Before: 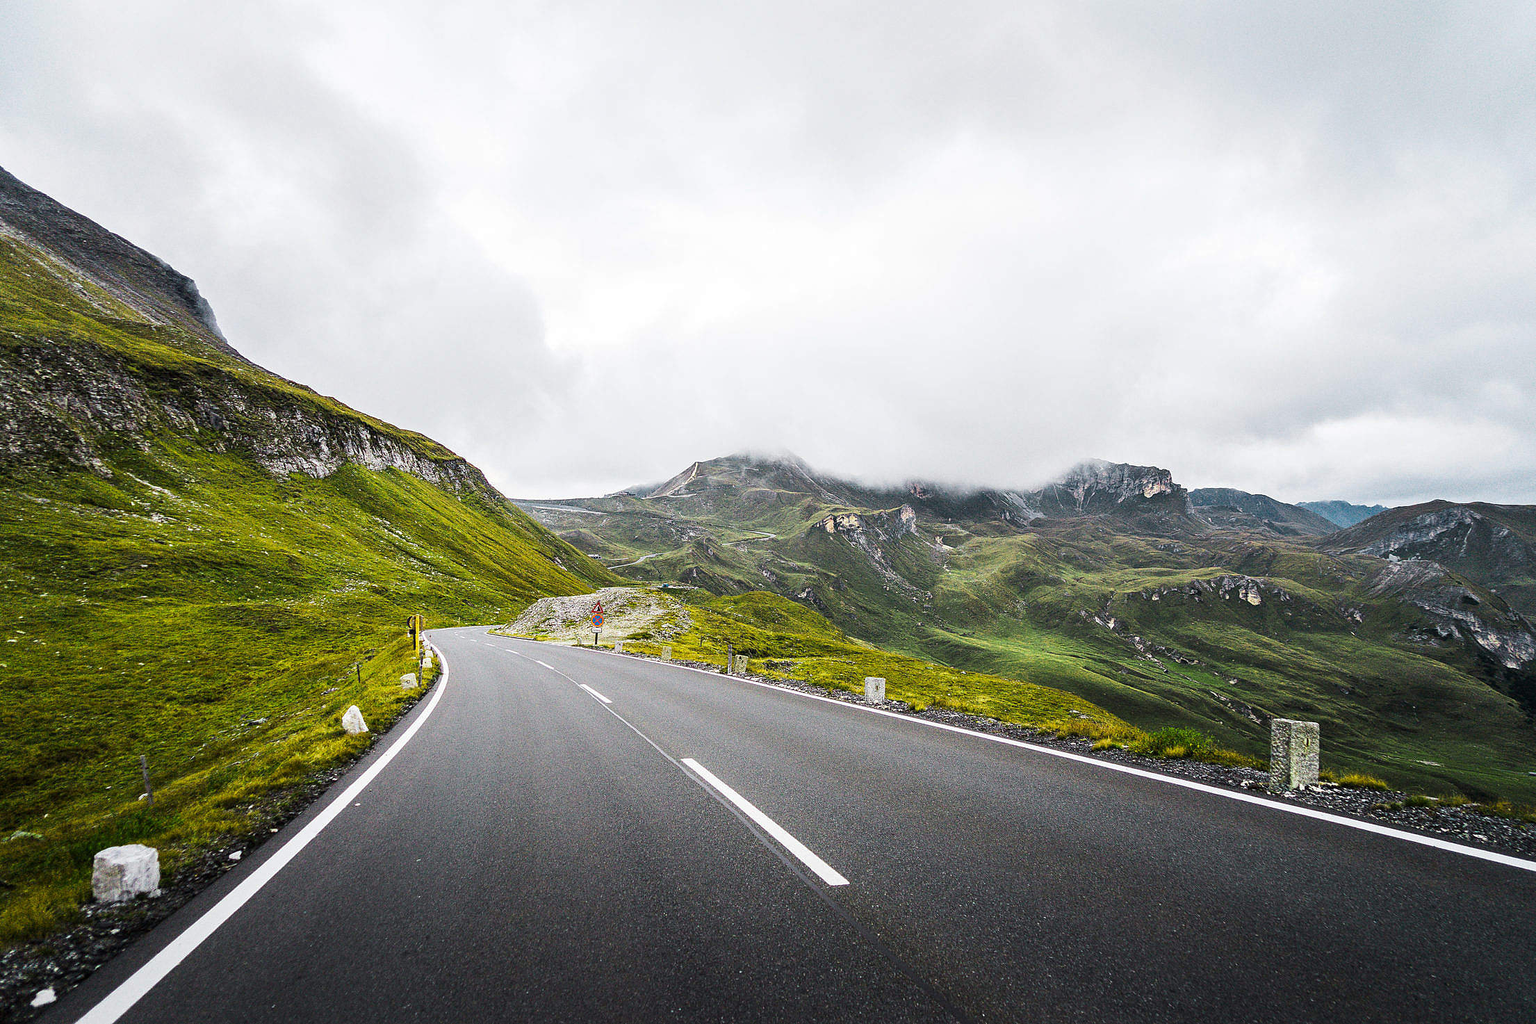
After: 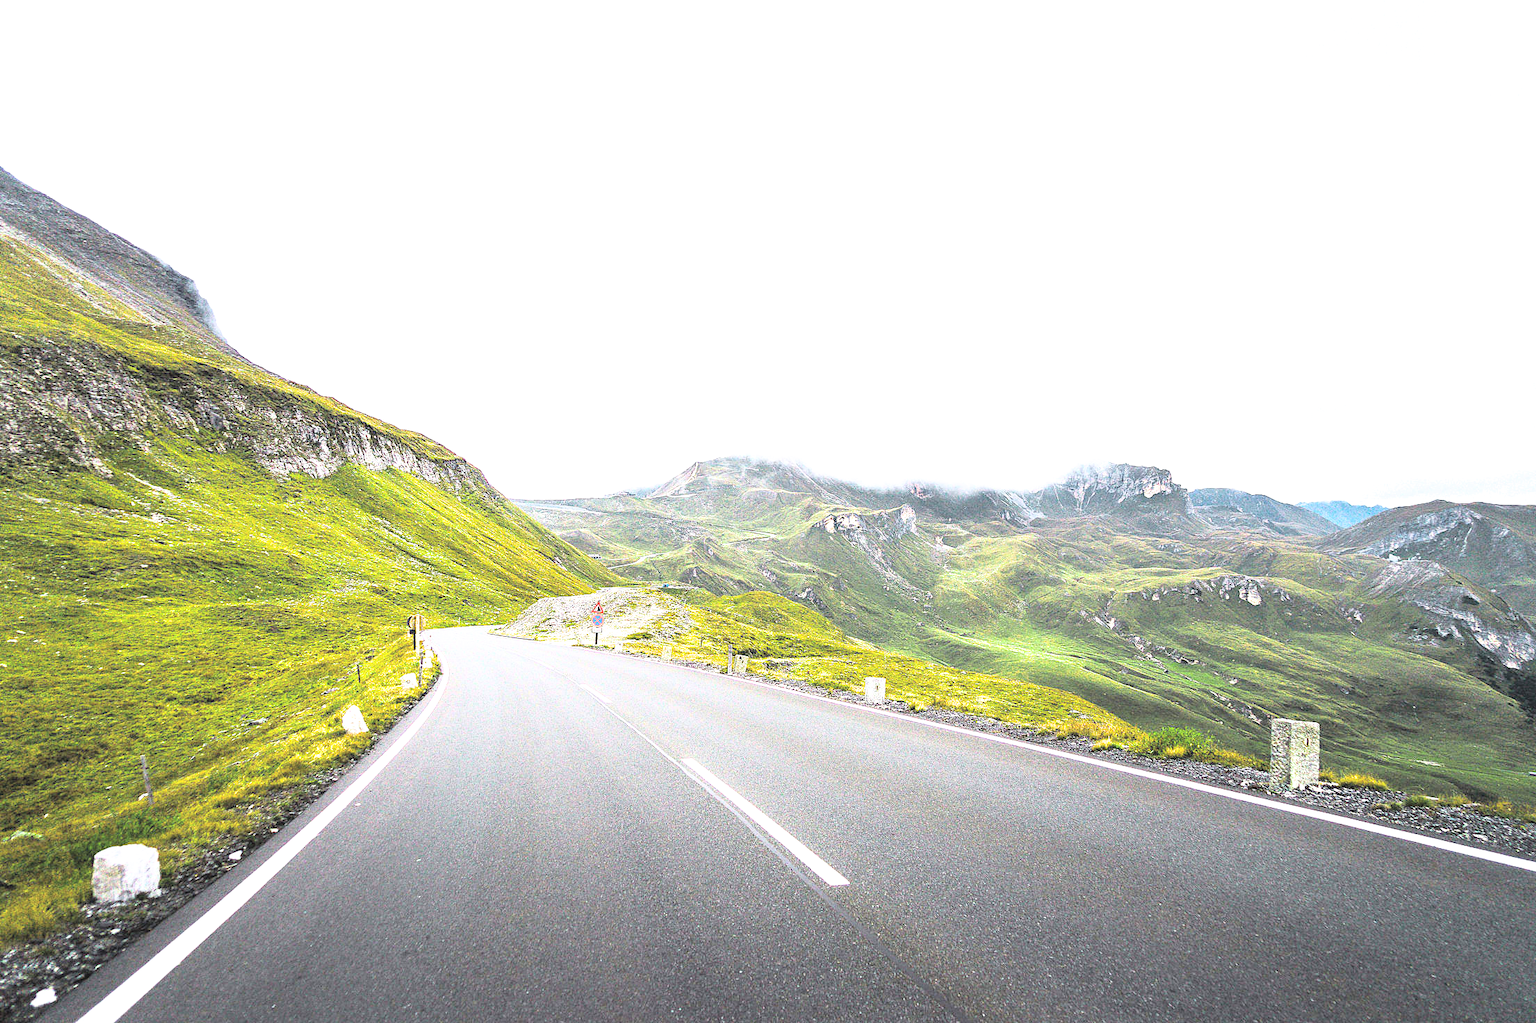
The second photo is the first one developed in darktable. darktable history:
filmic rgb: black relative exposure -9.65 EV, white relative exposure 3.03 EV, threshold 2.99 EV, structure ↔ texture 99.04%, hardness 6.13, color science v6 (2022), enable highlight reconstruction true
exposure: black level correction -0.002, exposure 1.338 EV, compensate highlight preservation false
contrast brightness saturation: brightness 0.279
